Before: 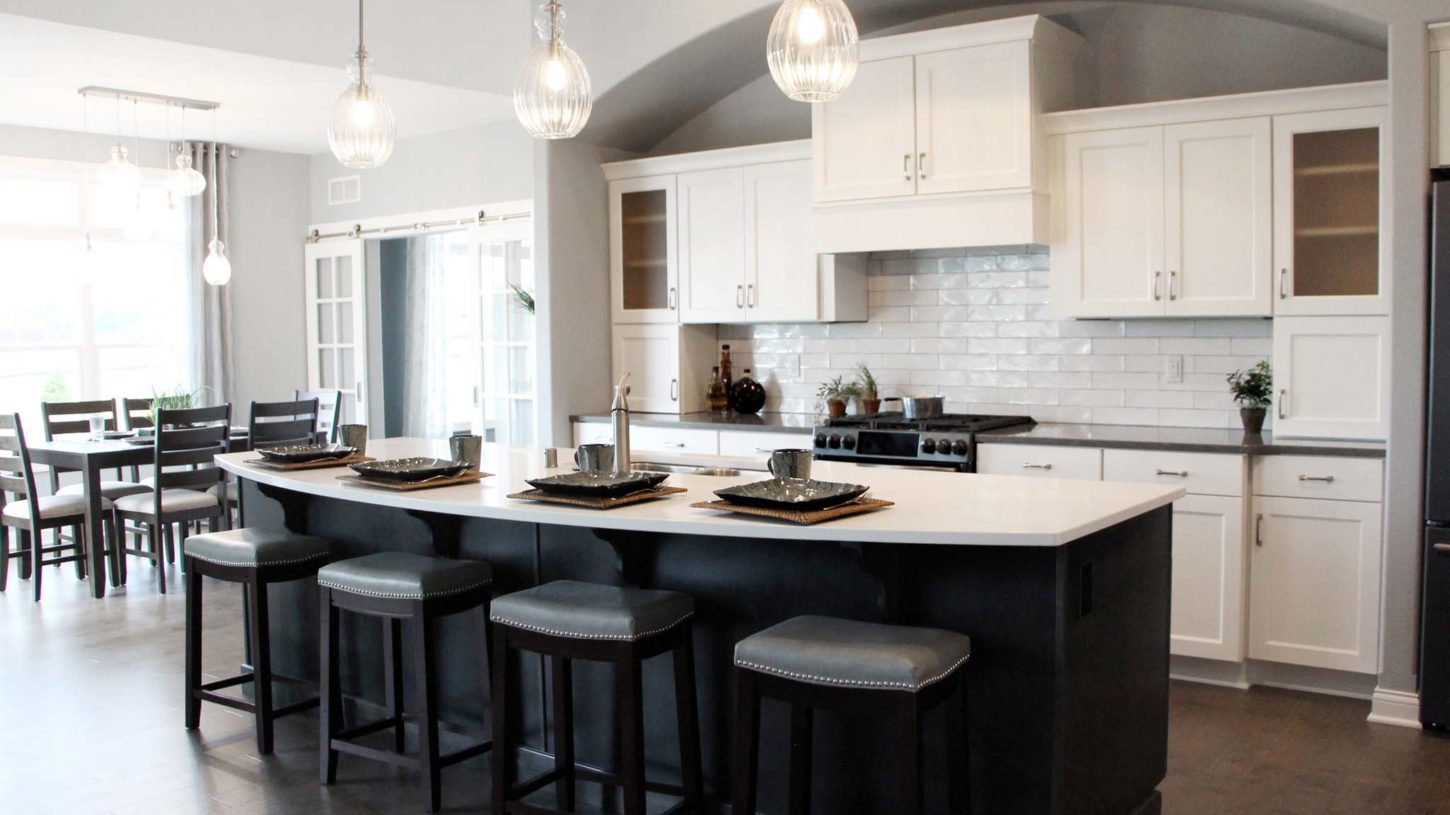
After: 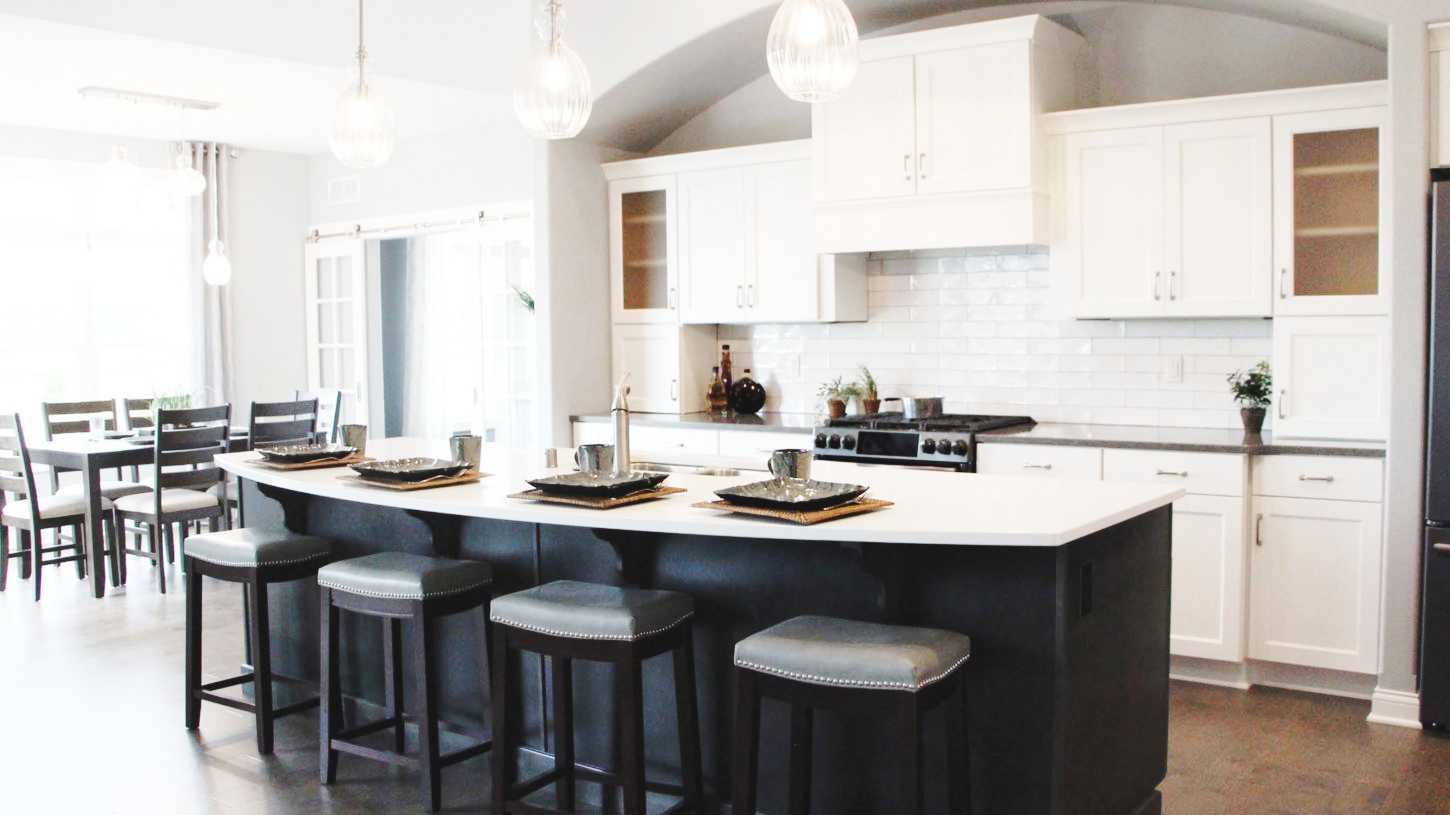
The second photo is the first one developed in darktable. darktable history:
tone equalizer: on, module defaults
base curve: curves: ch0 [(0, 0.007) (0.028, 0.063) (0.121, 0.311) (0.46, 0.743) (0.859, 0.957) (1, 1)], preserve colors none
